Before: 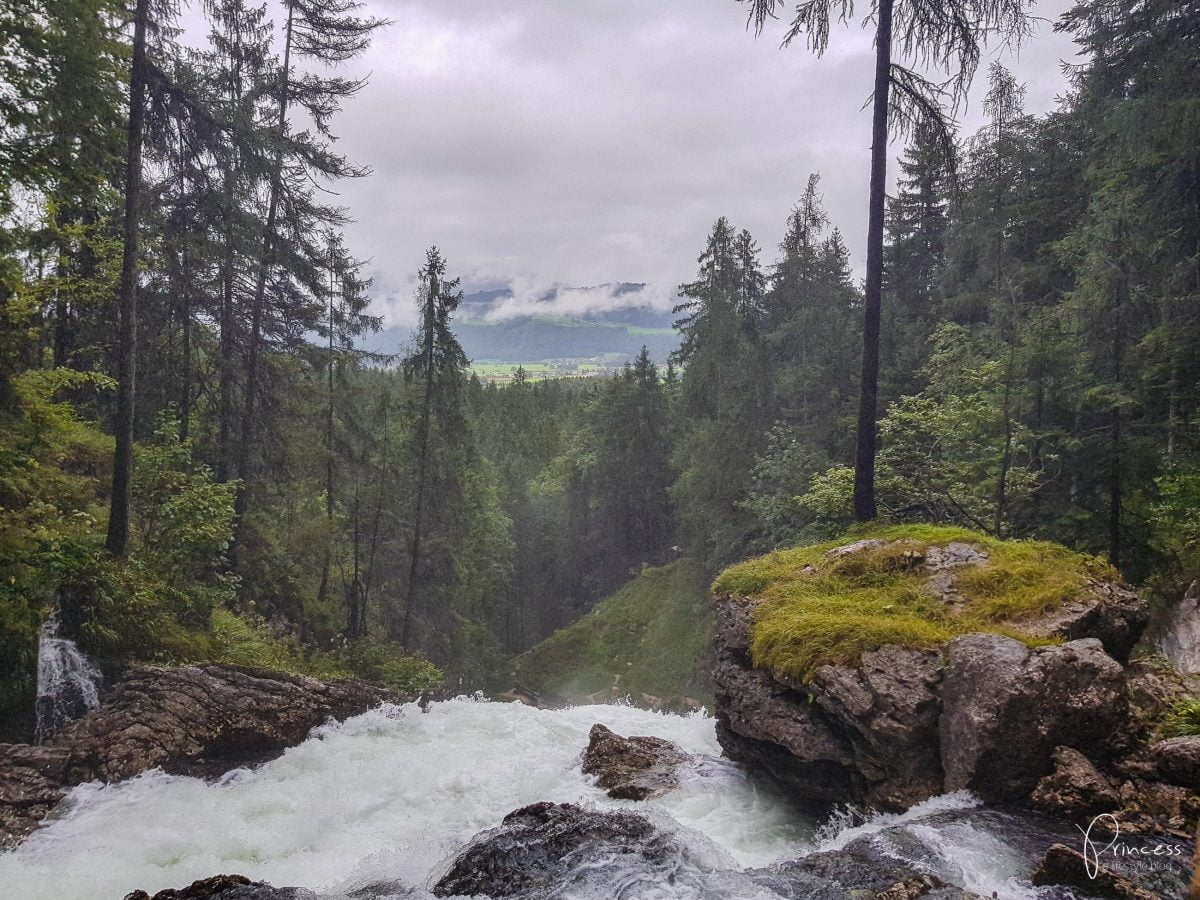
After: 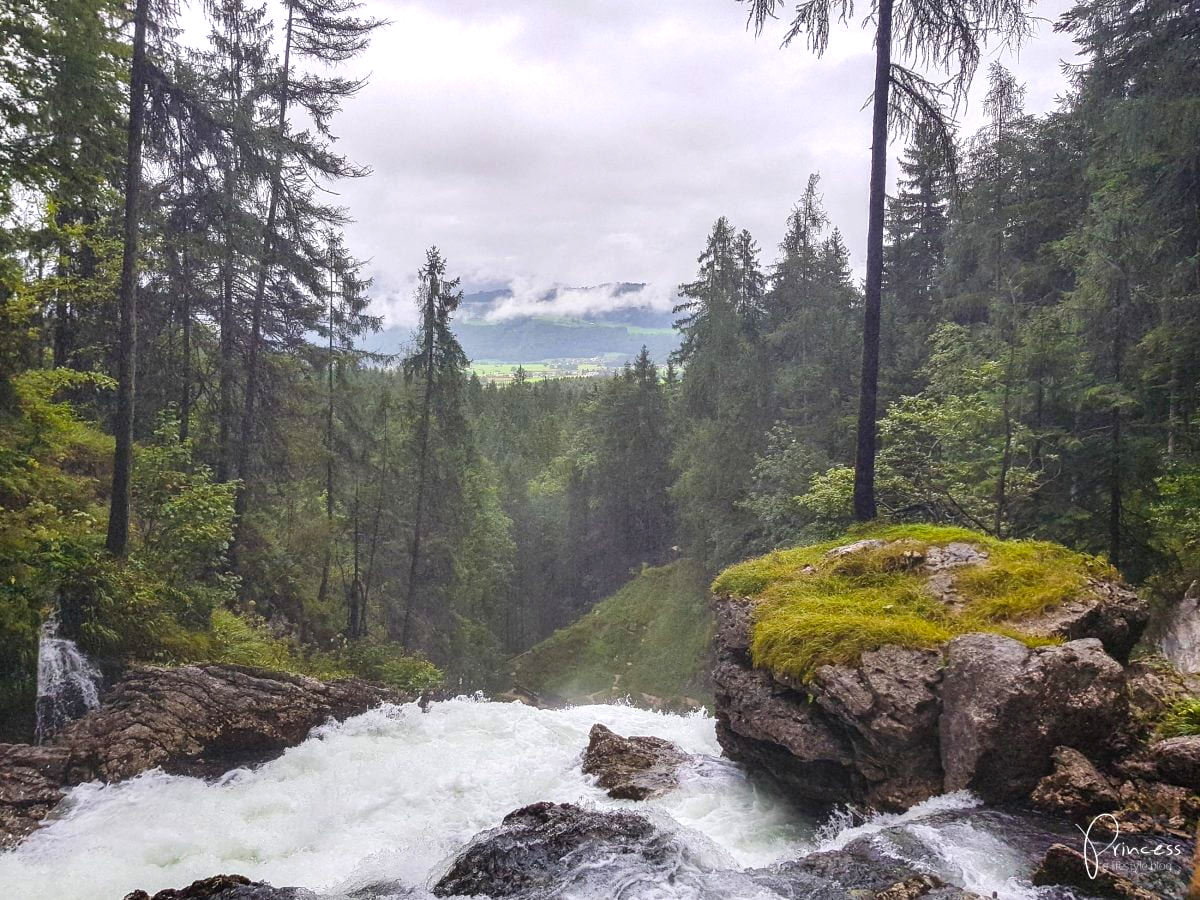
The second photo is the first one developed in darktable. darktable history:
color balance rgb: perceptual saturation grading › global saturation 10%, global vibrance 10%
exposure: black level correction 0, exposure 0.5 EV, compensate exposure bias true, compensate highlight preservation false
